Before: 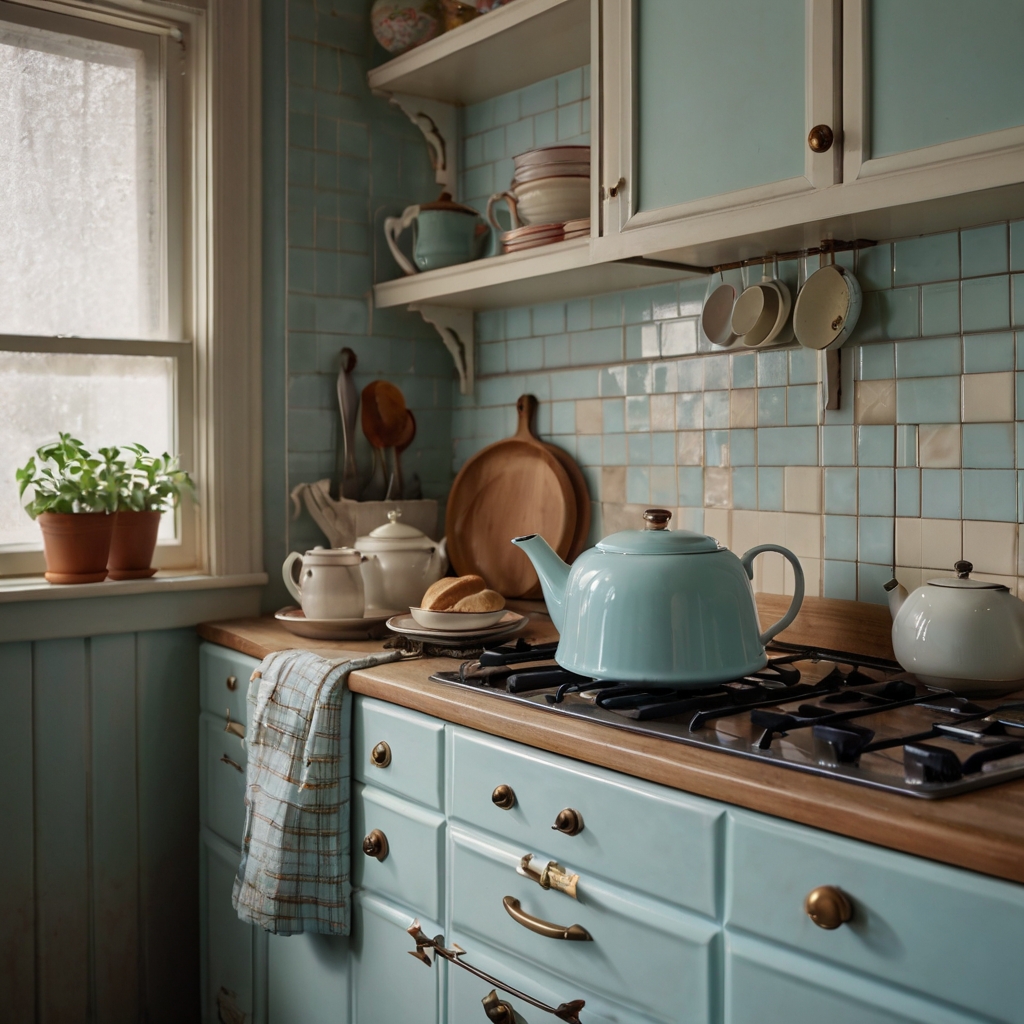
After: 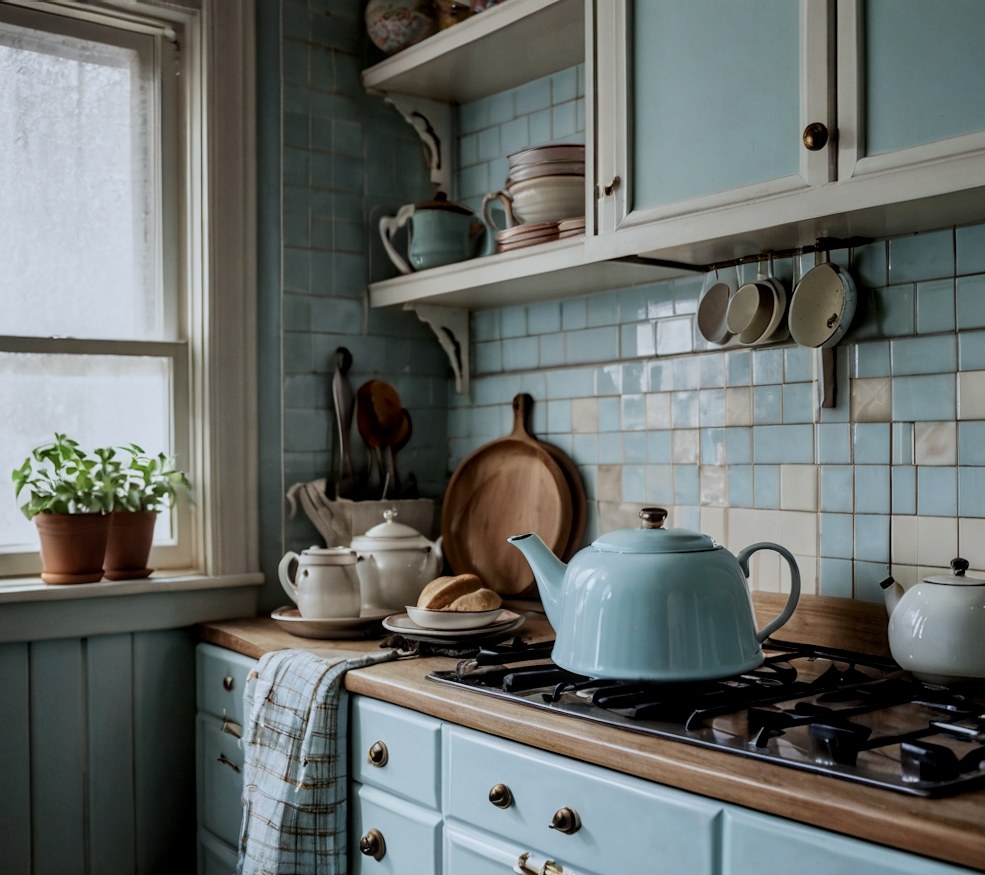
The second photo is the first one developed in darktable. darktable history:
shadows and highlights: shadows 0, highlights 40
white balance: red 0.924, blue 1.095
local contrast: on, module defaults
crop and rotate: angle 0.2°, left 0.275%, right 3.127%, bottom 14.18%
filmic rgb: black relative exposure -7.15 EV, white relative exposure 5.36 EV, hardness 3.02
contrast brightness saturation: contrast 0.15, brightness 0.05
